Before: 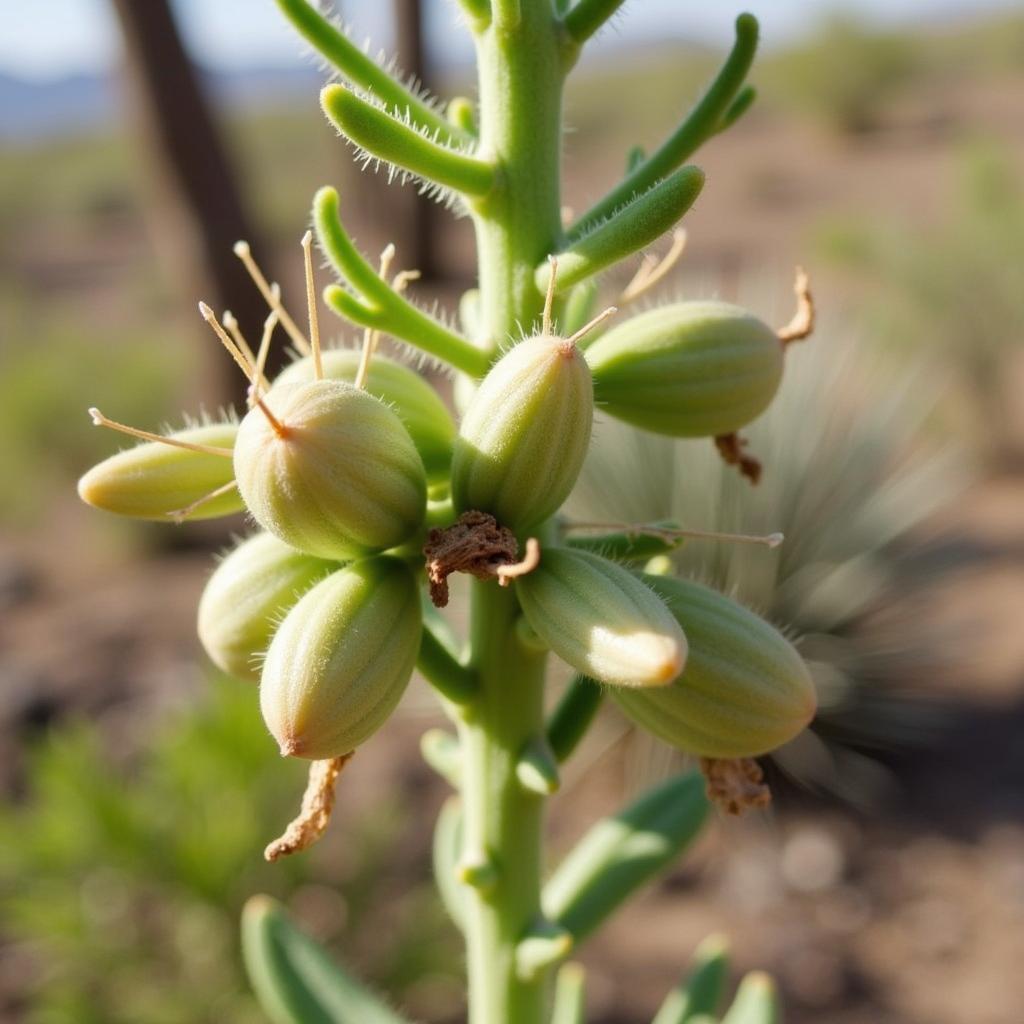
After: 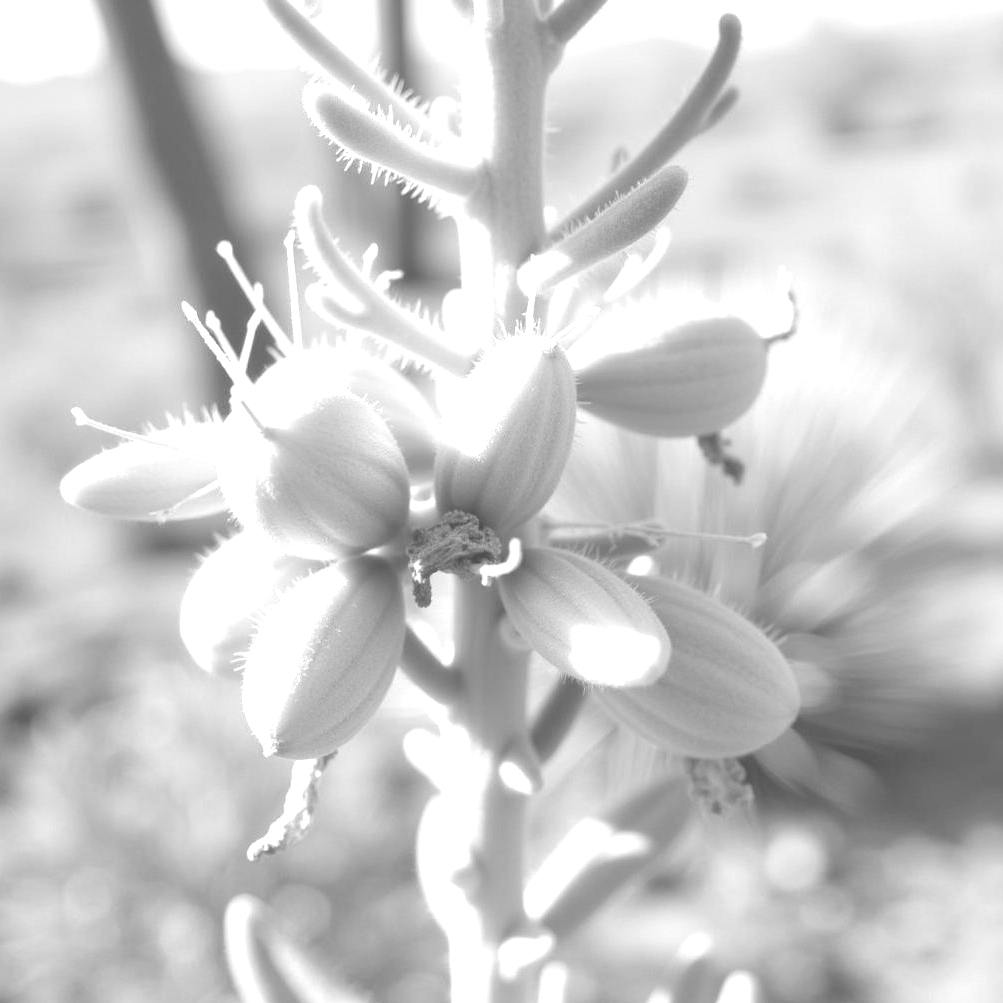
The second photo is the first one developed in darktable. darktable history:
monochrome: a 32, b 64, size 2.3
colorize: hue 34.49°, saturation 35.33%, source mix 100%, lightness 55%, version 1
crop: left 1.743%, right 0.268%, bottom 2.011%
